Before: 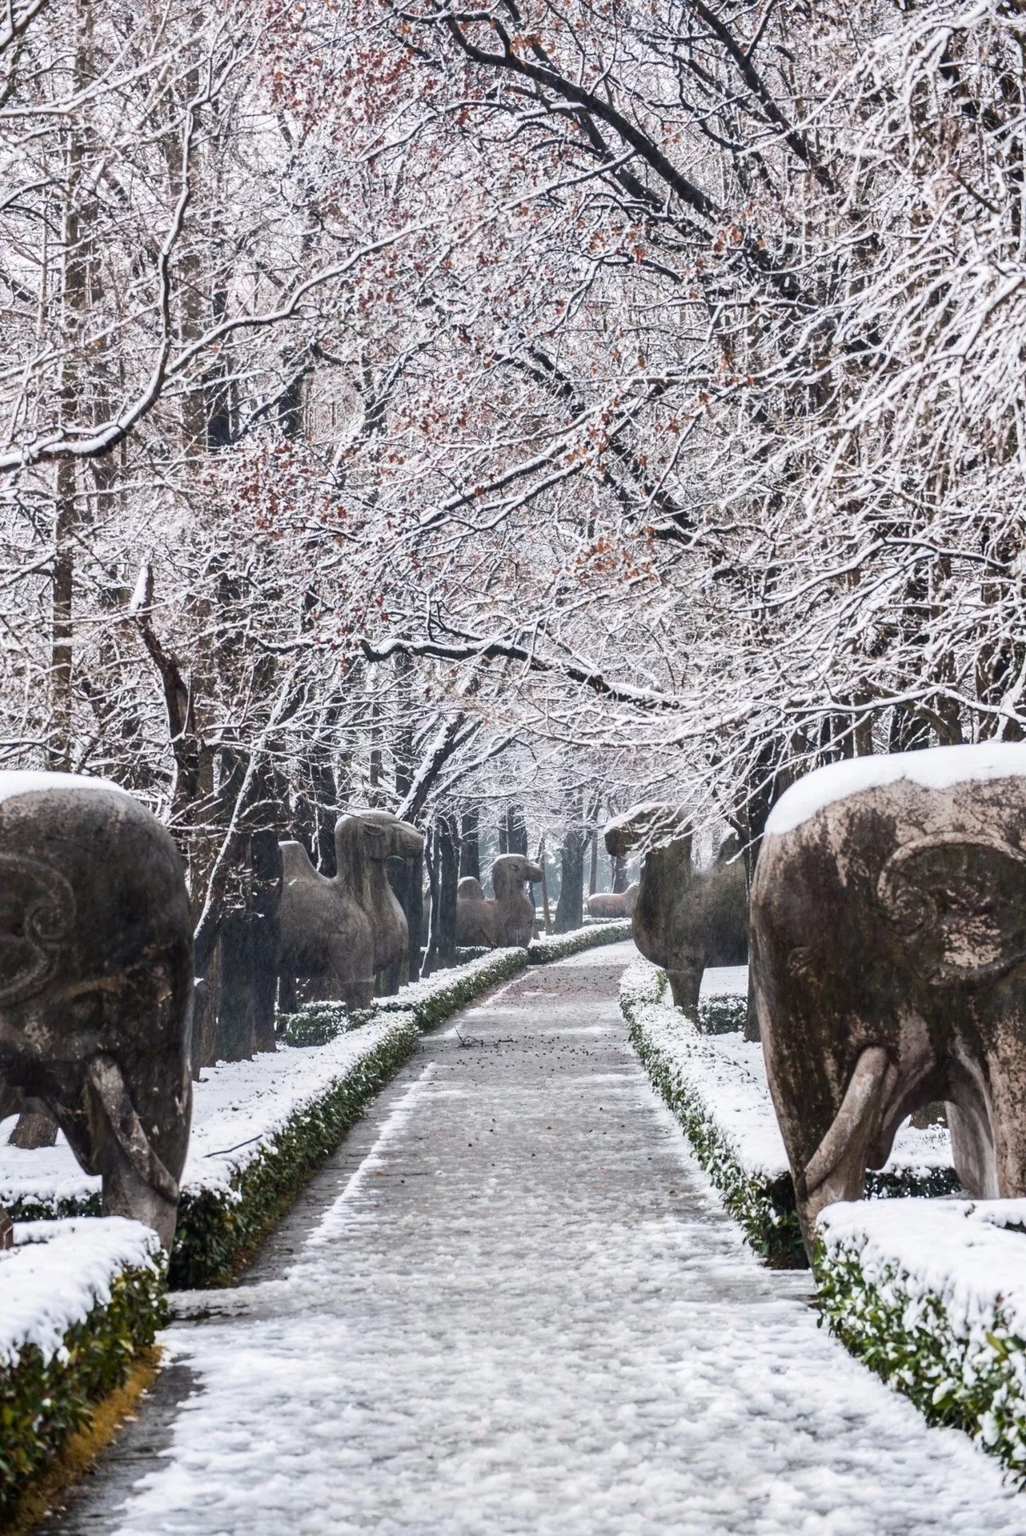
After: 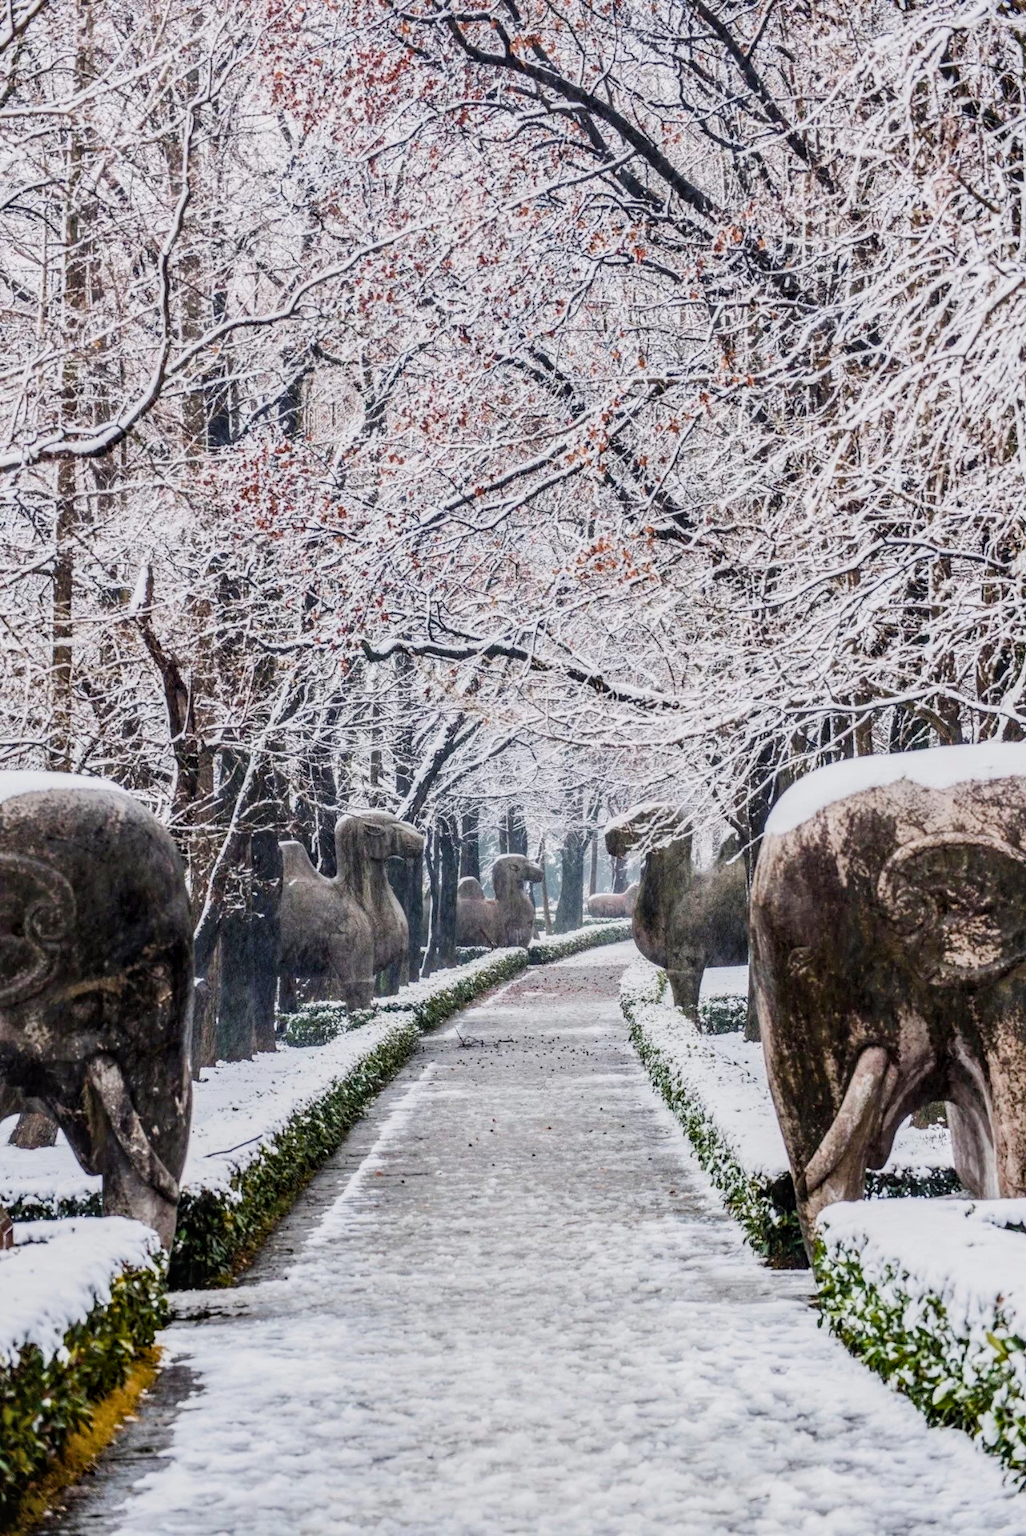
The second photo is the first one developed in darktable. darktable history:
filmic rgb: black relative exposure -7.65 EV, white relative exposure 4.56 EV, hardness 3.61, color science v6 (2022)
local contrast: on, module defaults
tone equalizer: on, module defaults
color balance rgb: perceptual saturation grading › global saturation 25%, perceptual saturation grading › highlights -50%, perceptual saturation grading › shadows 30%, perceptual brilliance grading › global brilliance 12%, global vibrance 20%
